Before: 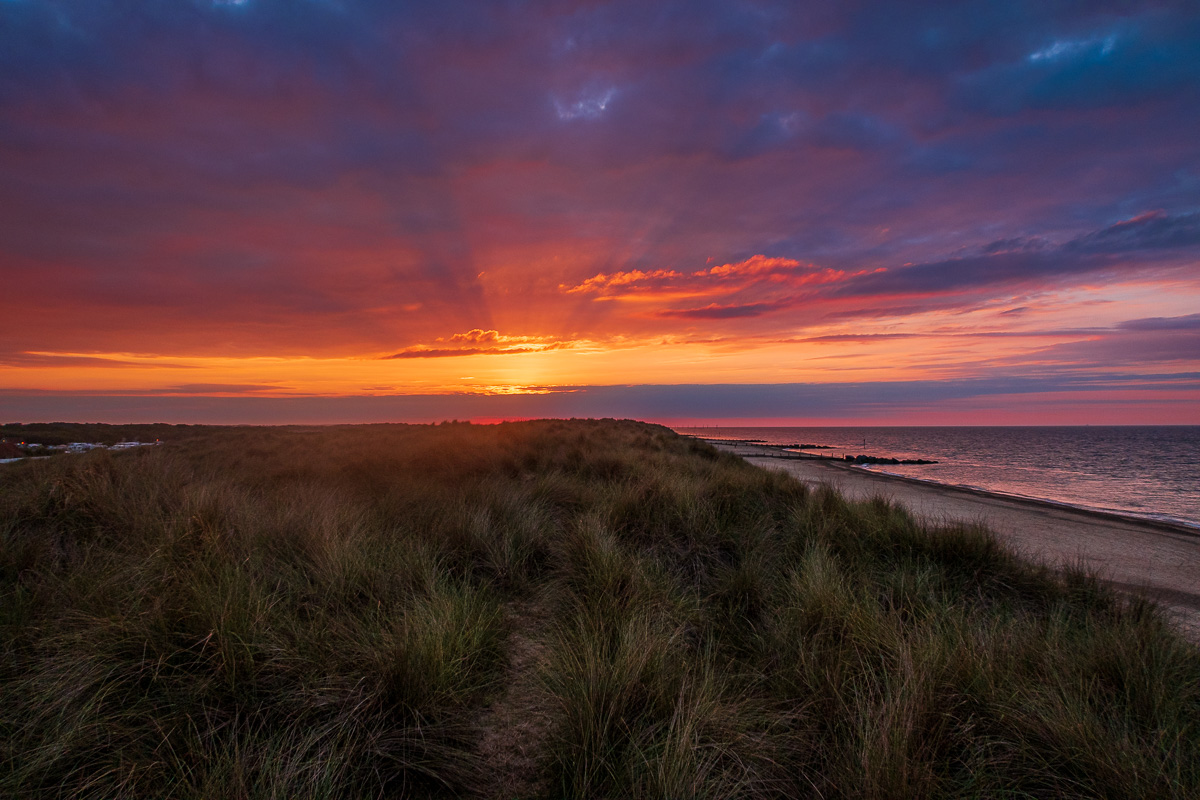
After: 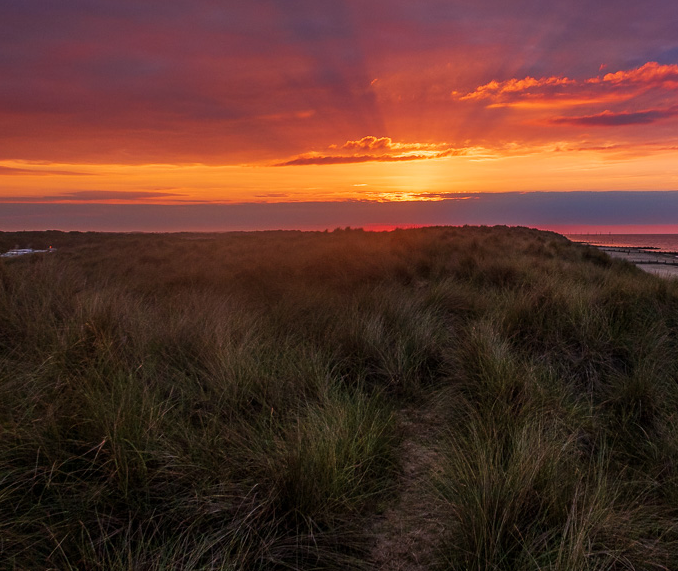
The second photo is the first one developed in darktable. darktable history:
crop: left 8.978%, top 24.144%, right 34.445%, bottom 4.42%
